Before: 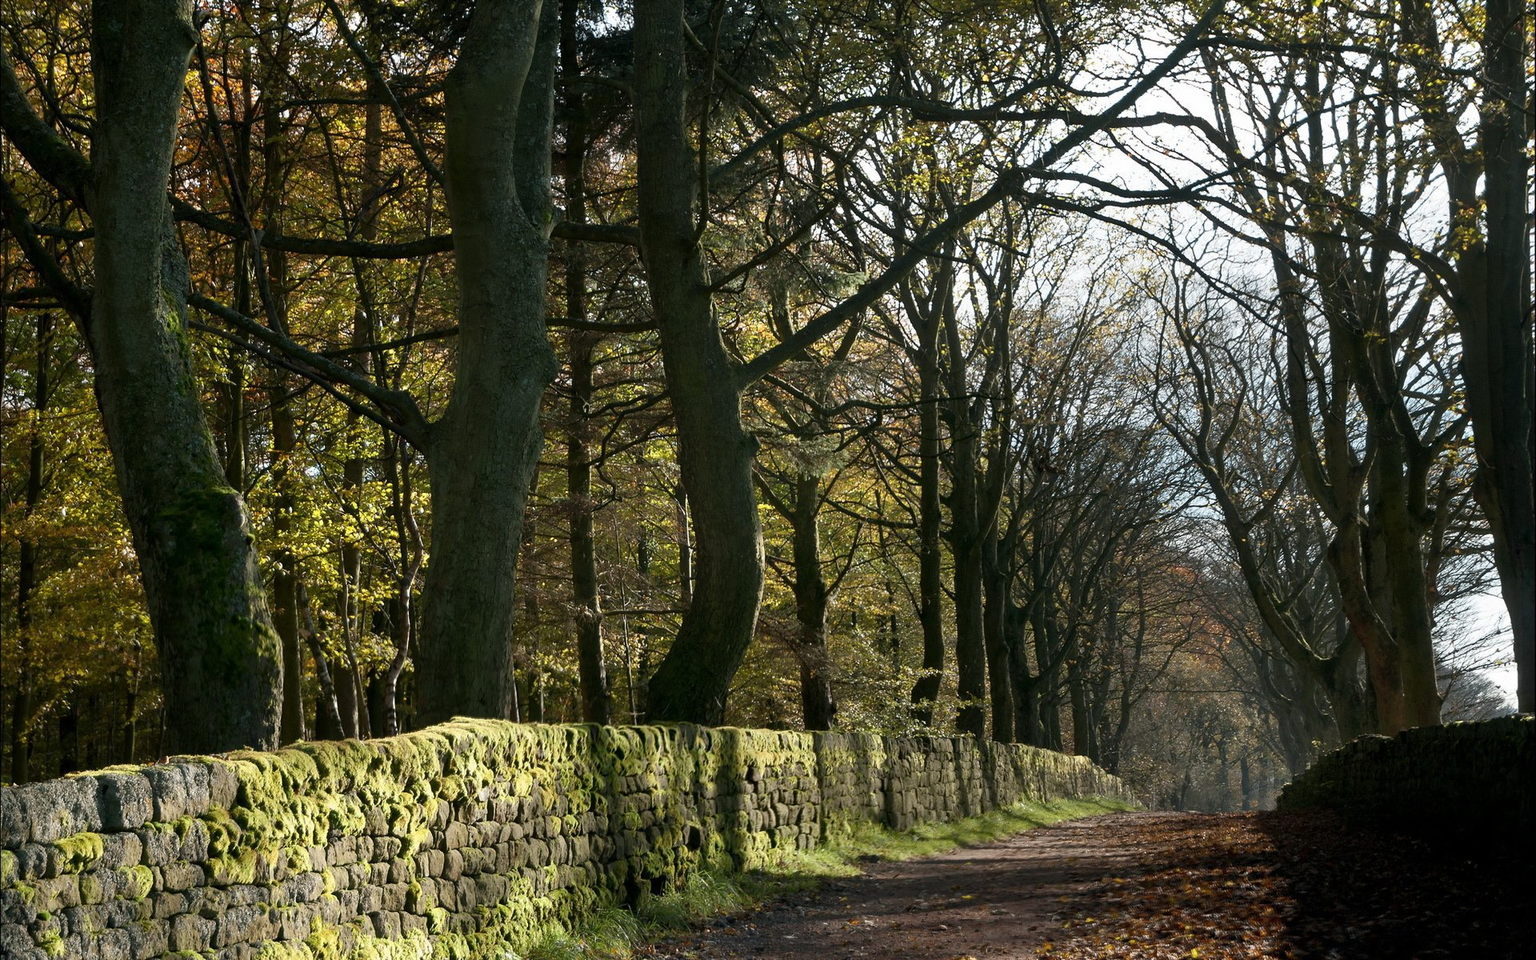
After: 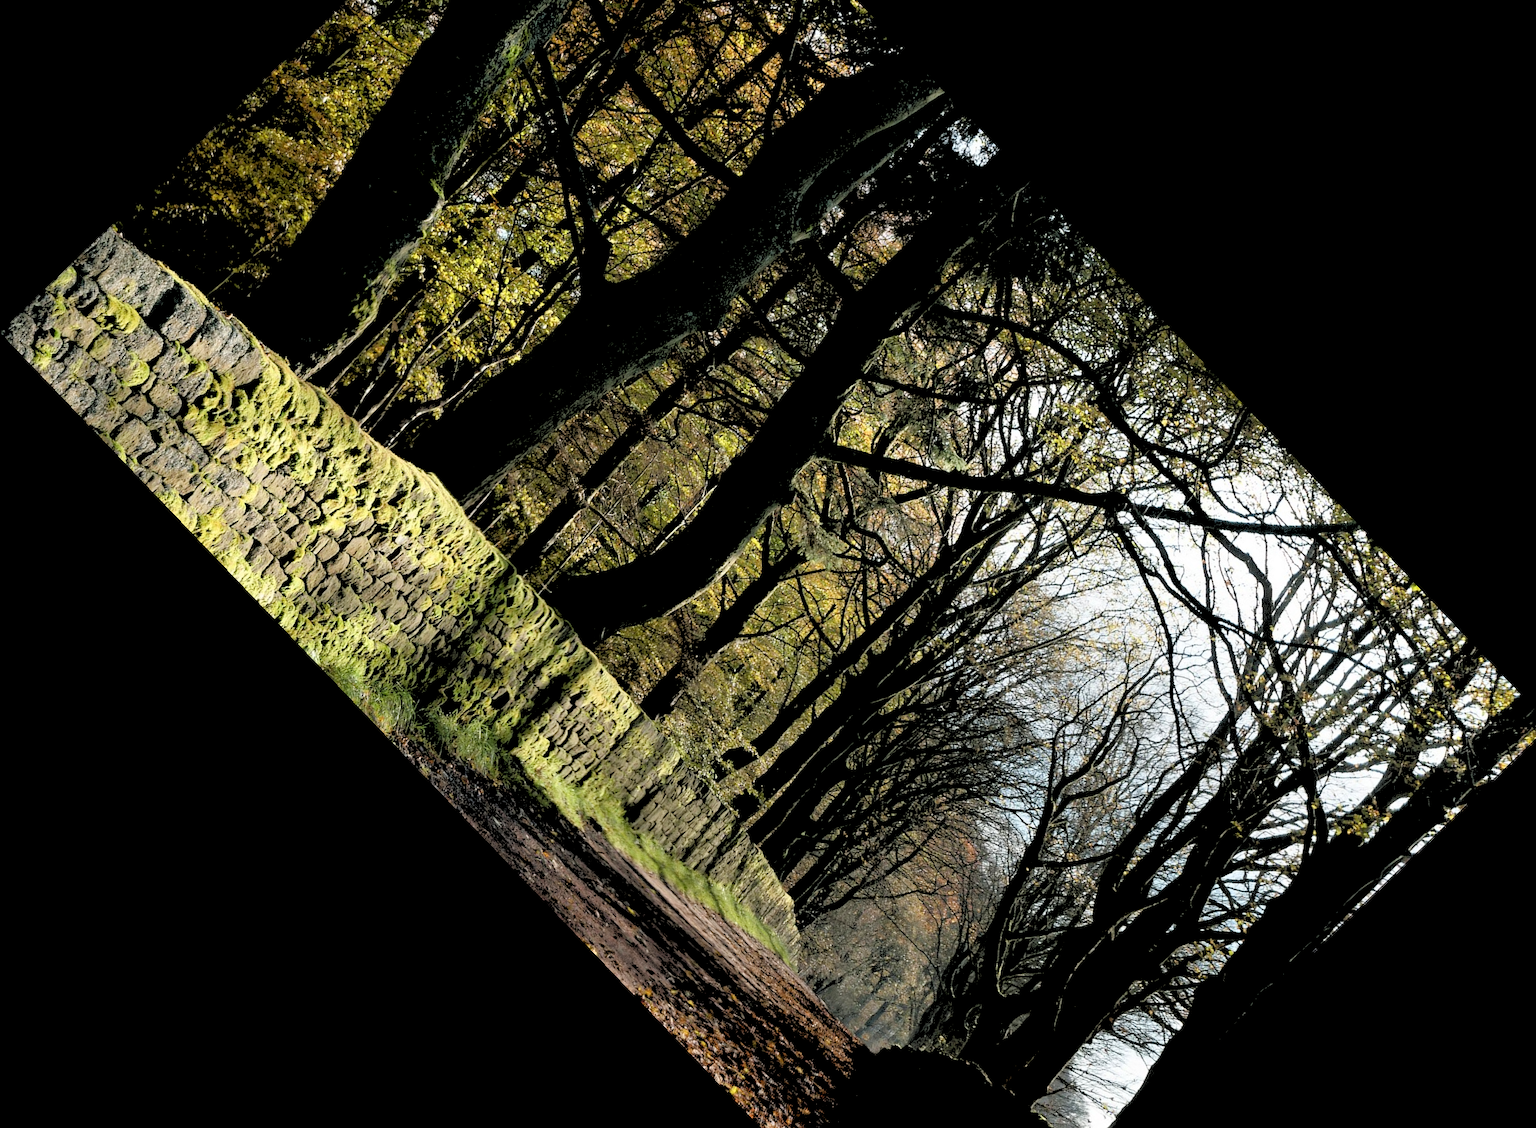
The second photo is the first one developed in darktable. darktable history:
crop and rotate: angle -46.26°, top 16.234%, right 0.912%, bottom 11.704%
rgb levels: levels [[0.027, 0.429, 0.996], [0, 0.5, 1], [0, 0.5, 1]]
